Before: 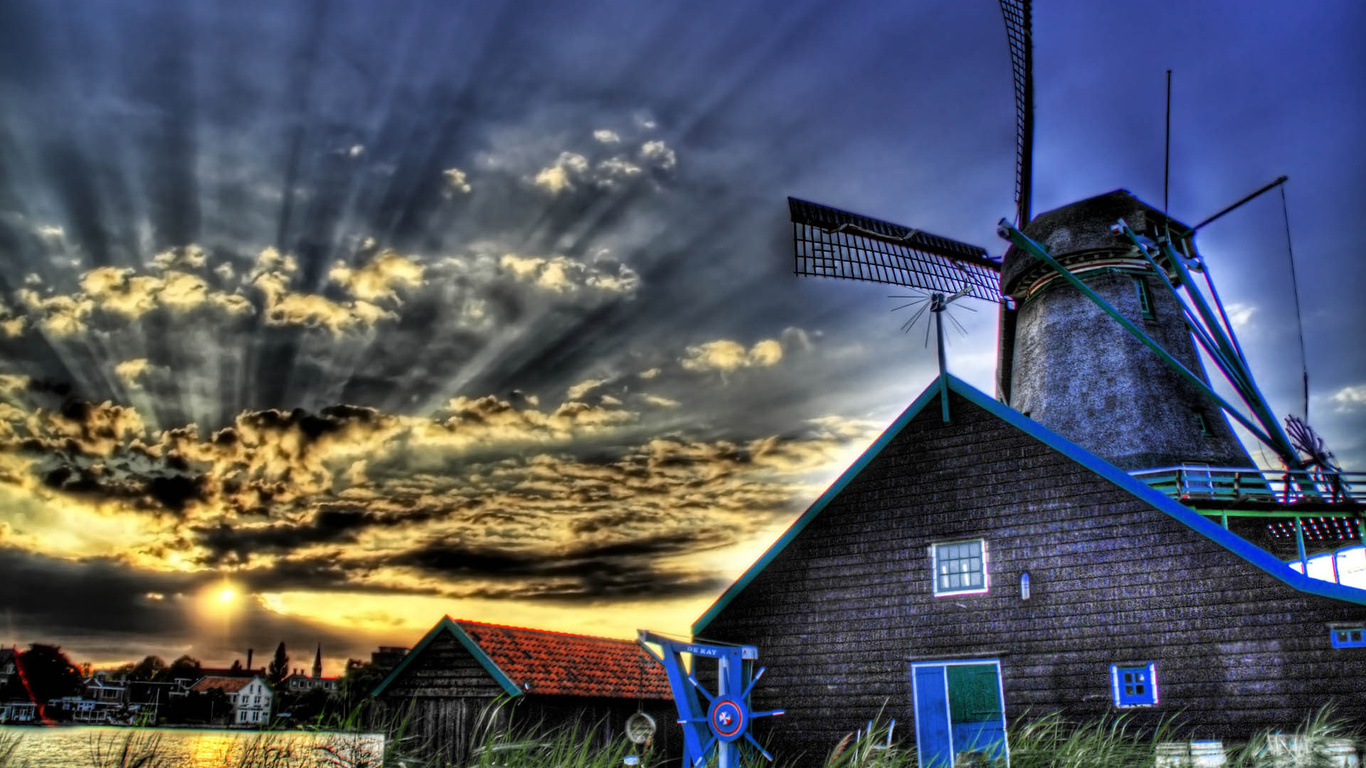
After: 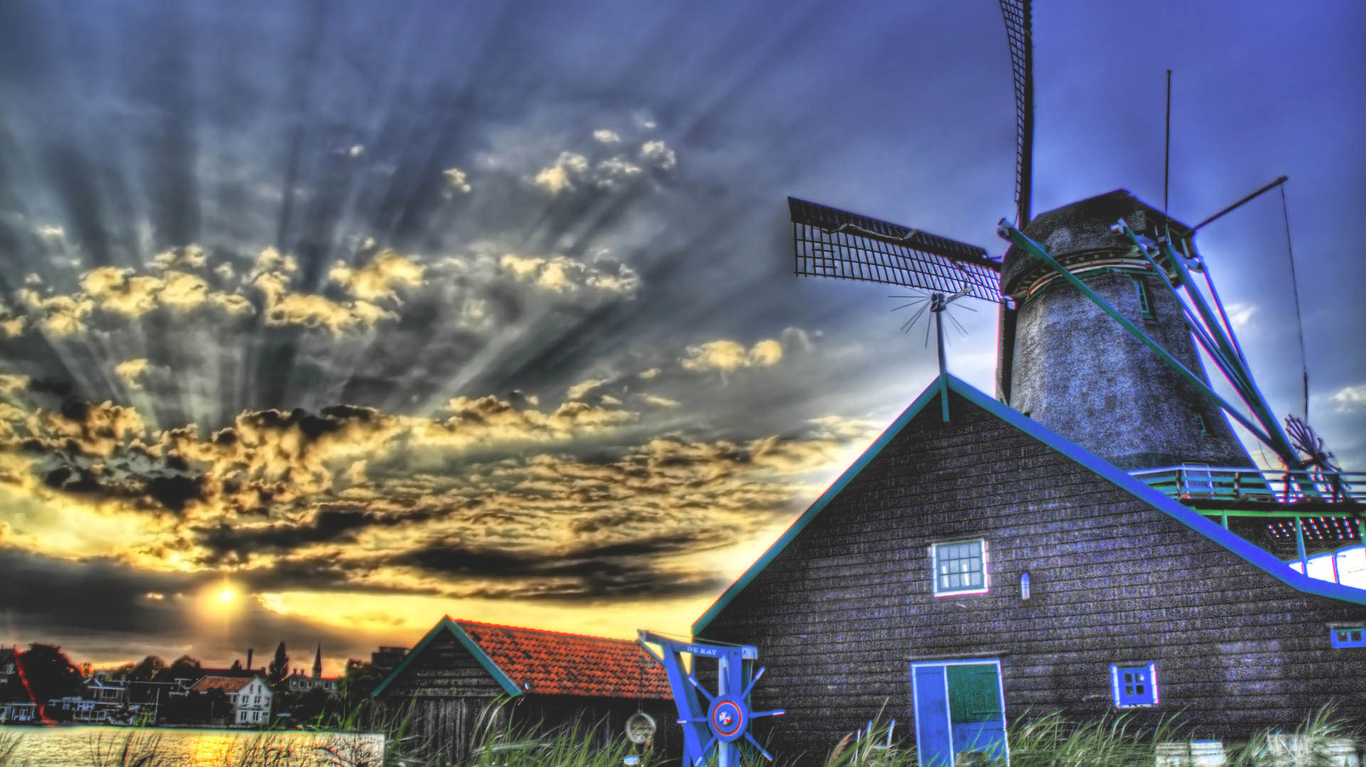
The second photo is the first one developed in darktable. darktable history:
crop: bottom 0.051%
tone curve: curves: ch0 [(0, 0.137) (1, 1)], color space Lab, independent channels, preserve colors none
